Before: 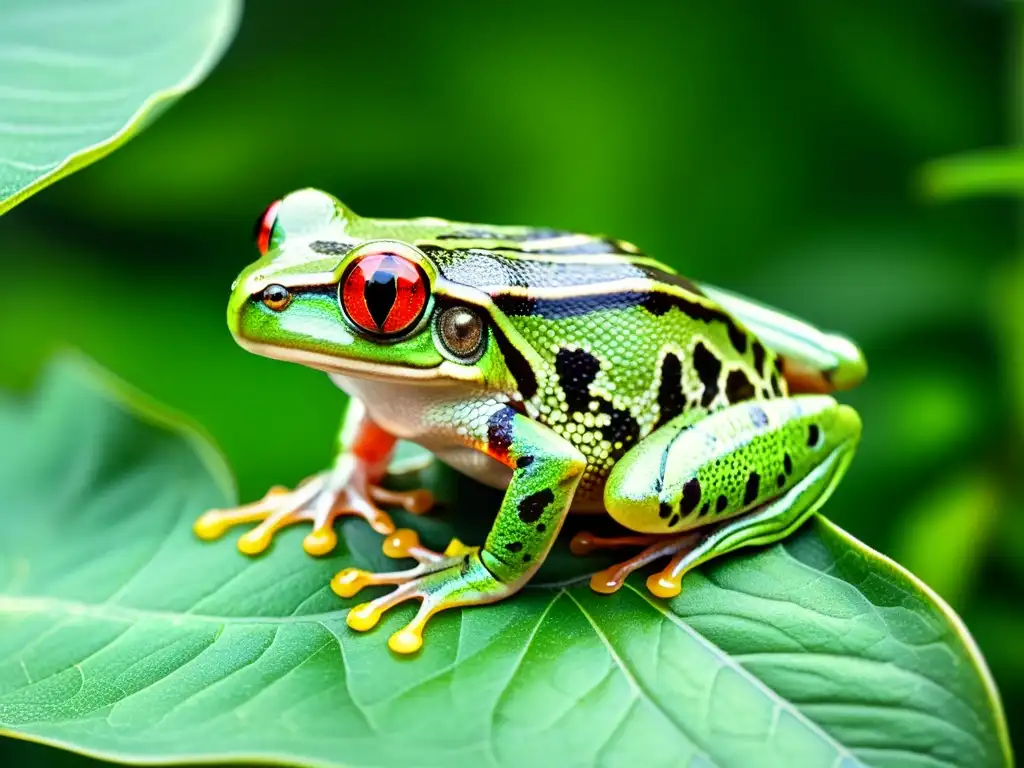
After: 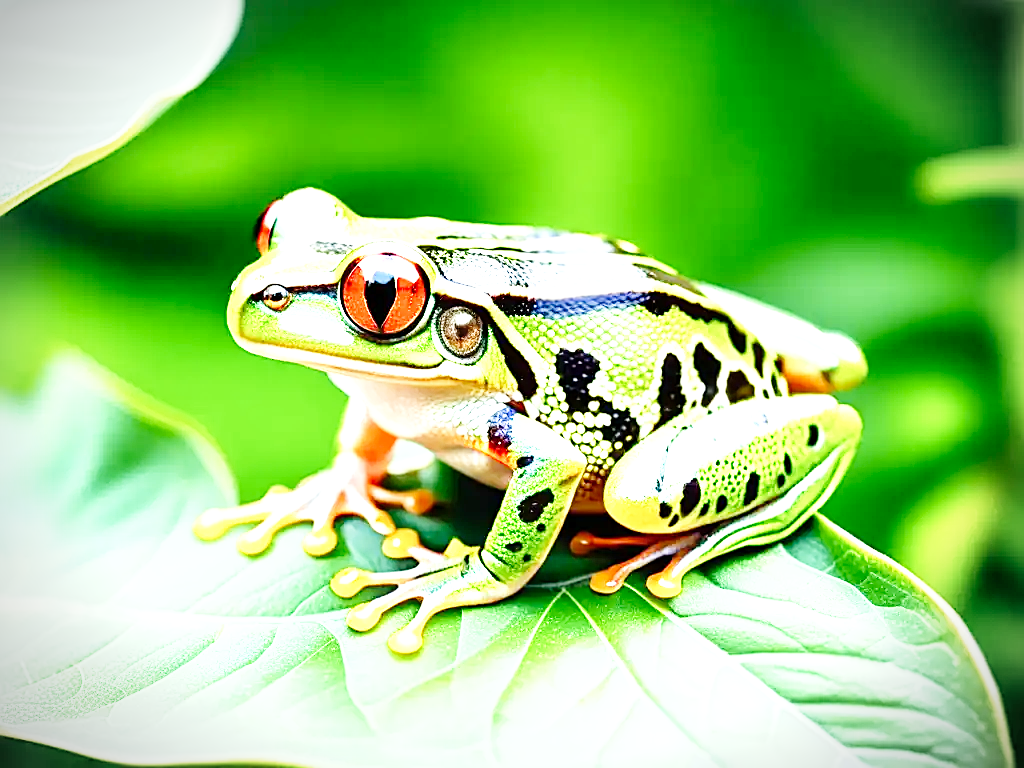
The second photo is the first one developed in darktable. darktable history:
exposure: exposure 1.144 EV, compensate highlight preservation false
sharpen: on, module defaults
vignetting: fall-off start 88.36%, fall-off radius 42.9%, width/height ratio 1.159
base curve: curves: ch0 [(0, 0) (0.008, 0.007) (0.022, 0.029) (0.048, 0.089) (0.092, 0.197) (0.191, 0.399) (0.275, 0.534) (0.357, 0.65) (0.477, 0.78) (0.542, 0.833) (0.799, 0.973) (1, 1)], preserve colors none
